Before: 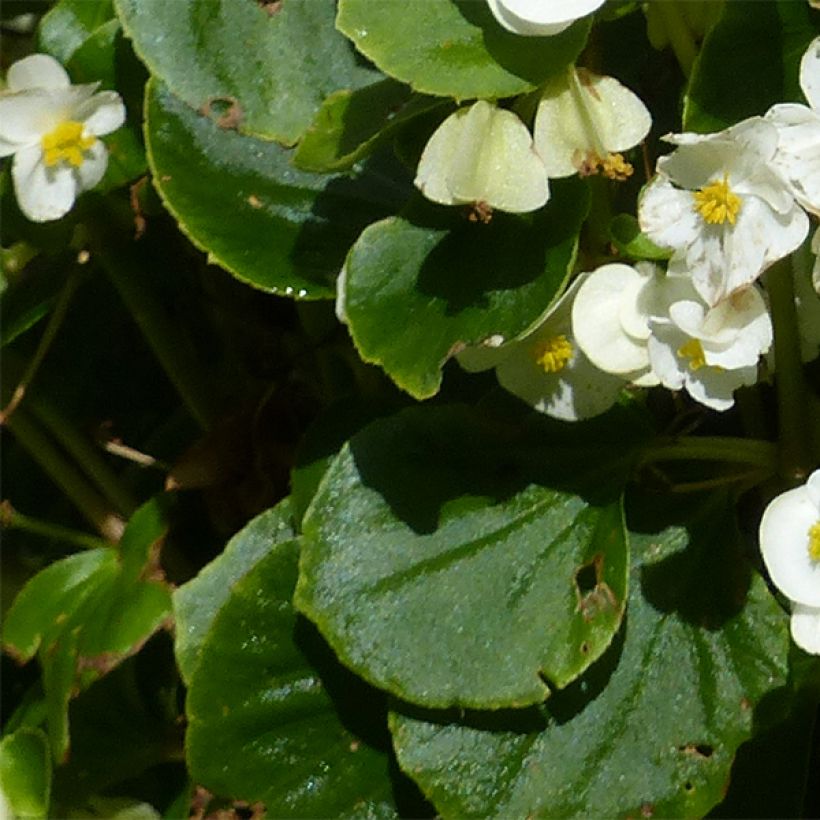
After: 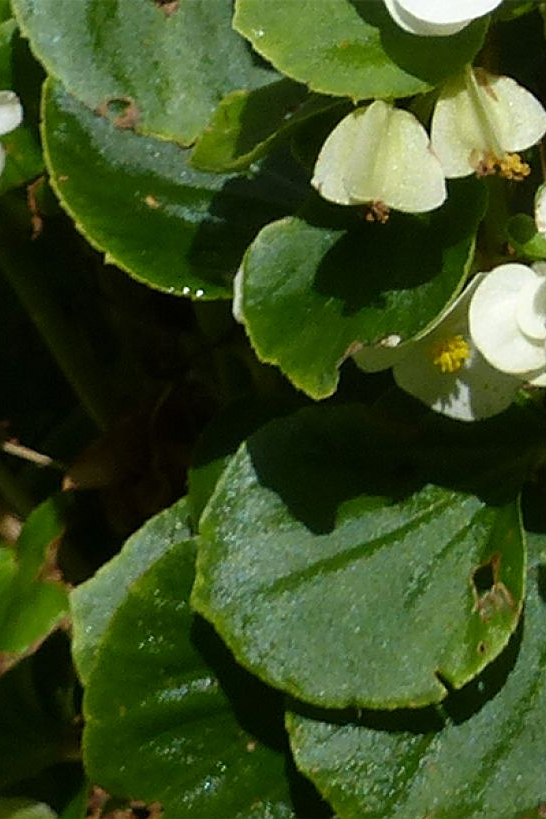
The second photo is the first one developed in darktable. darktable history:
crop and rotate: left 12.673%, right 20.66%
sharpen: amount 0.2
